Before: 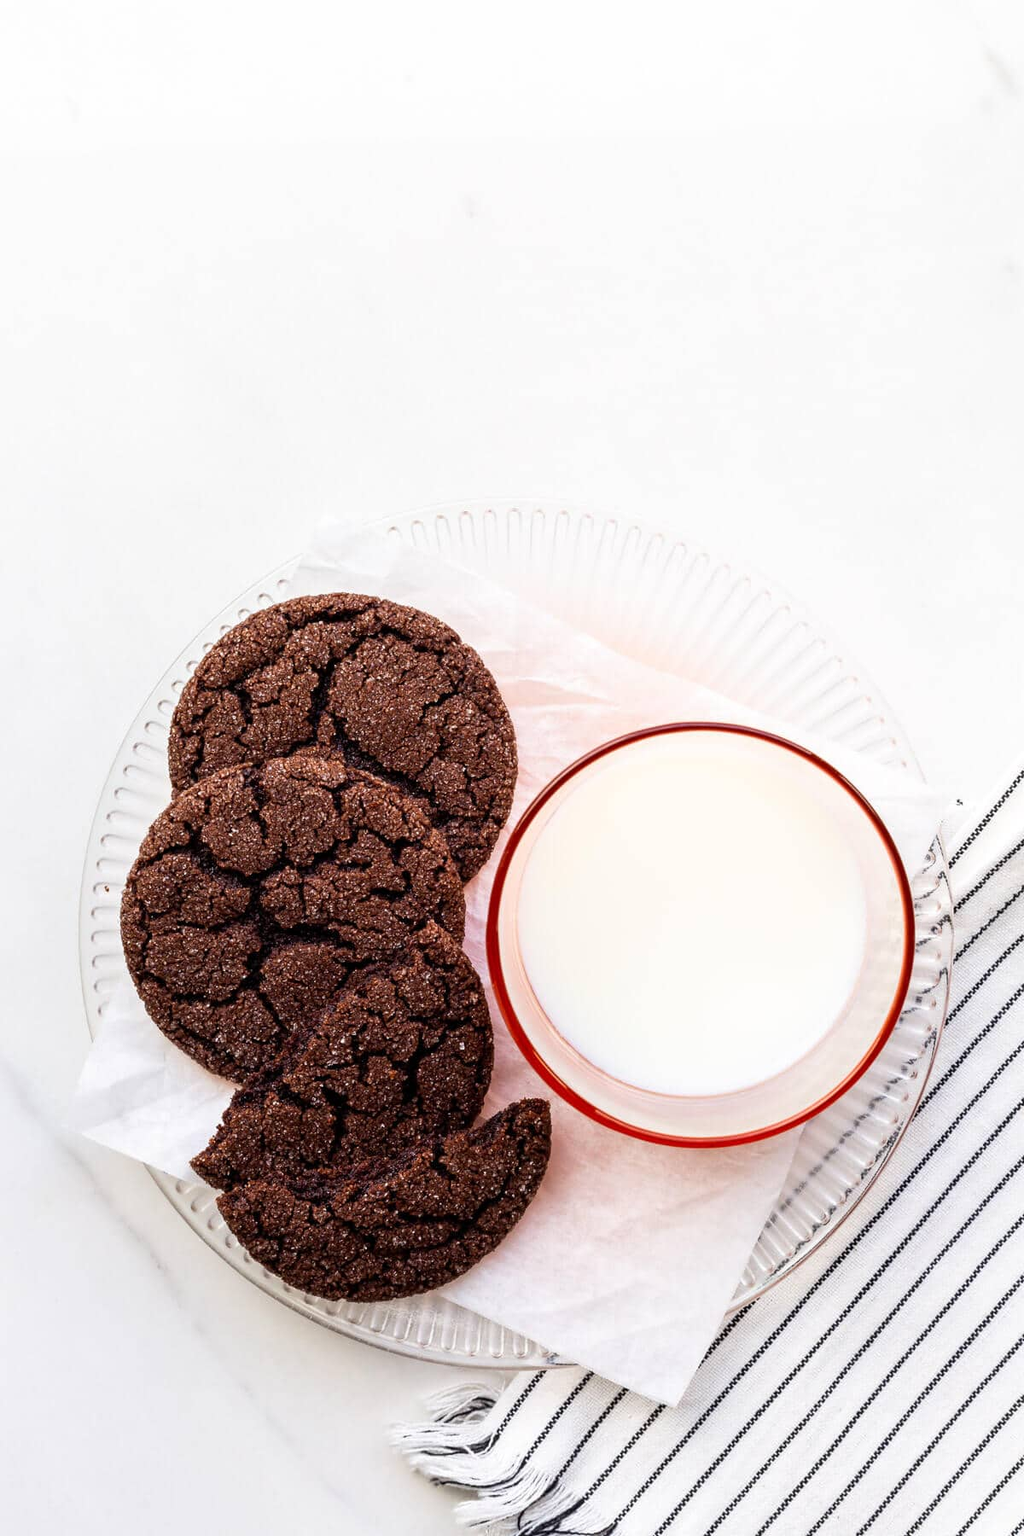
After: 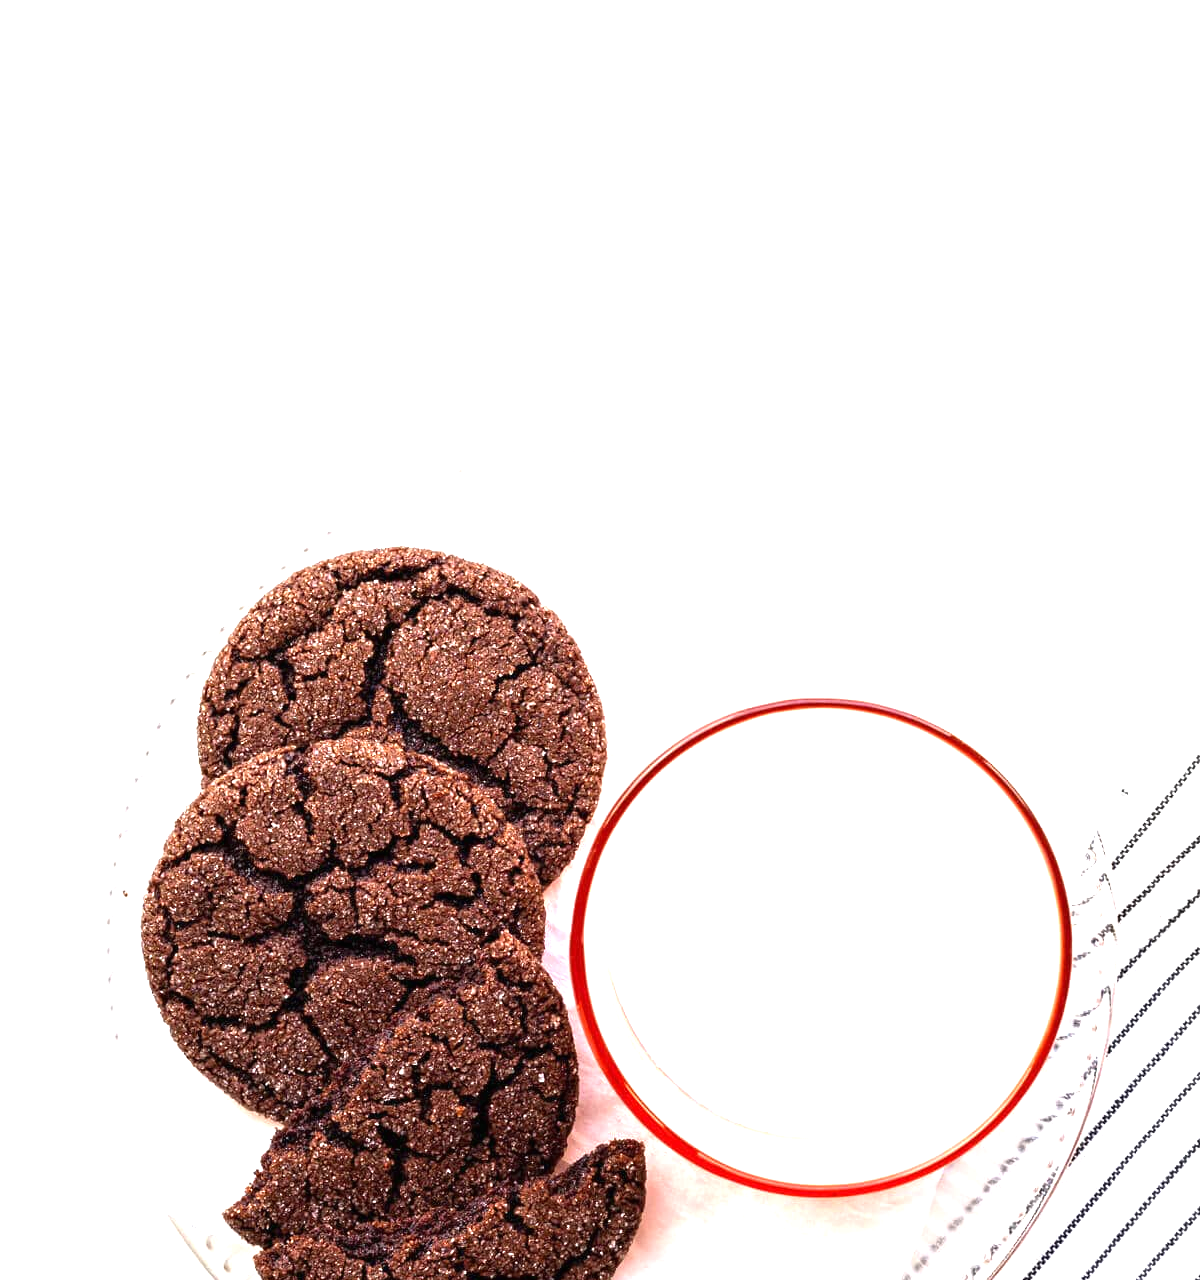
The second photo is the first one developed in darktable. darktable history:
exposure: black level correction 0, exposure 1.102 EV, compensate exposure bias true, compensate highlight preservation false
crop and rotate: top 8.225%, bottom 20.656%
